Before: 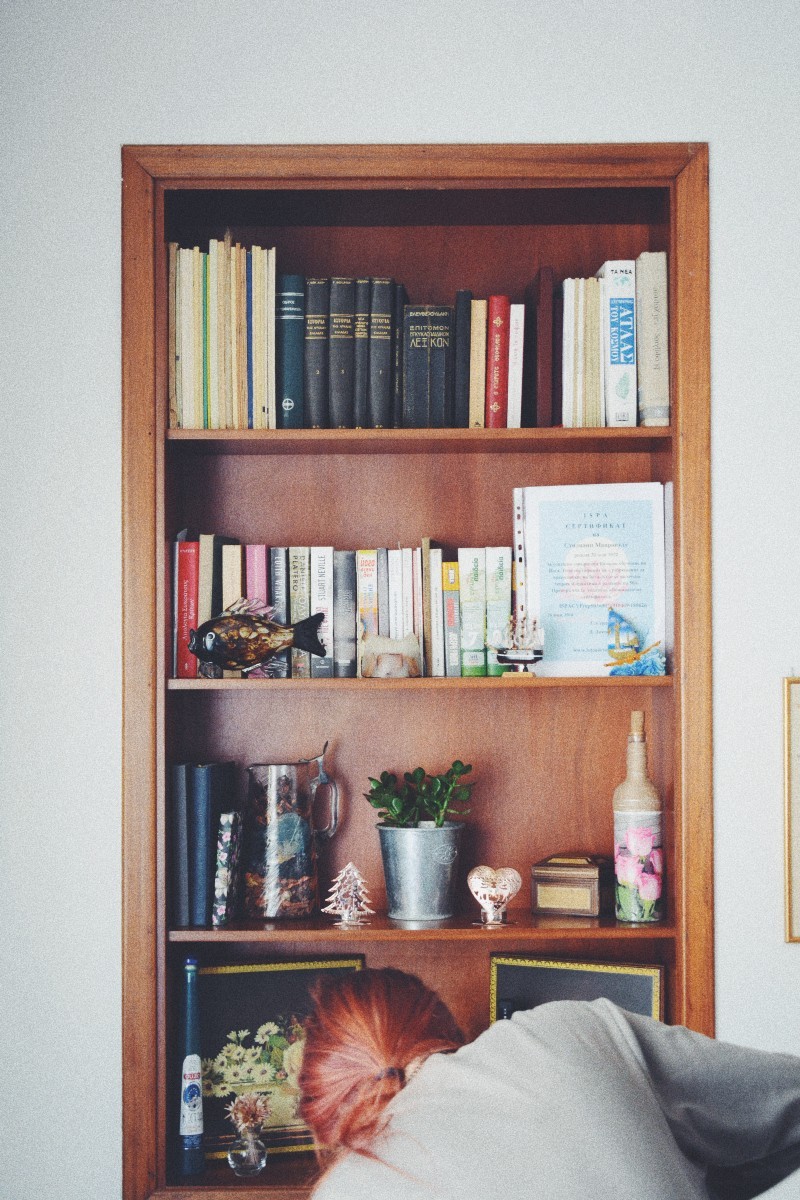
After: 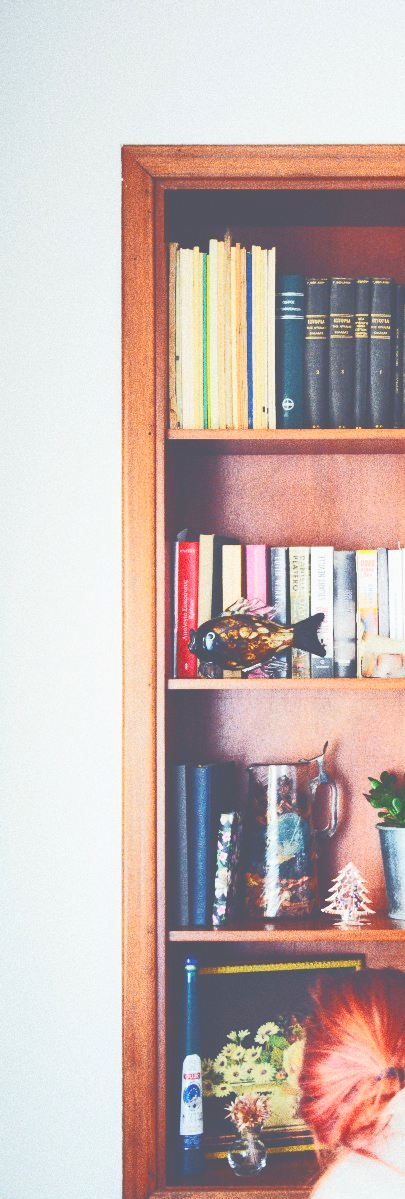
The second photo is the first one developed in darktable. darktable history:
color correction: highlights b* 0.009, saturation 1.27
tone curve: curves: ch0 [(0, 0) (0.003, 0.334) (0.011, 0.338) (0.025, 0.338) (0.044, 0.338) (0.069, 0.339) (0.1, 0.342) (0.136, 0.343) (0.177, 0.349) (0.224, 0.36) (0.277, 0.385) (0.335, 0.42) (0.399, 0.465) (0.468, 0.535) (0.543, 0.632) (0.623, 0.73) (0.709, 0.814) (0.801, 0.879) (0.898, 0.935) (1, 1)], color space Lab, independent channels, preserve colors none
crop and rotate: left 0.006%, right 49.345%
base curve: curves: ch0 [(0, 0) (0.688, 0.865) (1, 1)], preserve colors none
